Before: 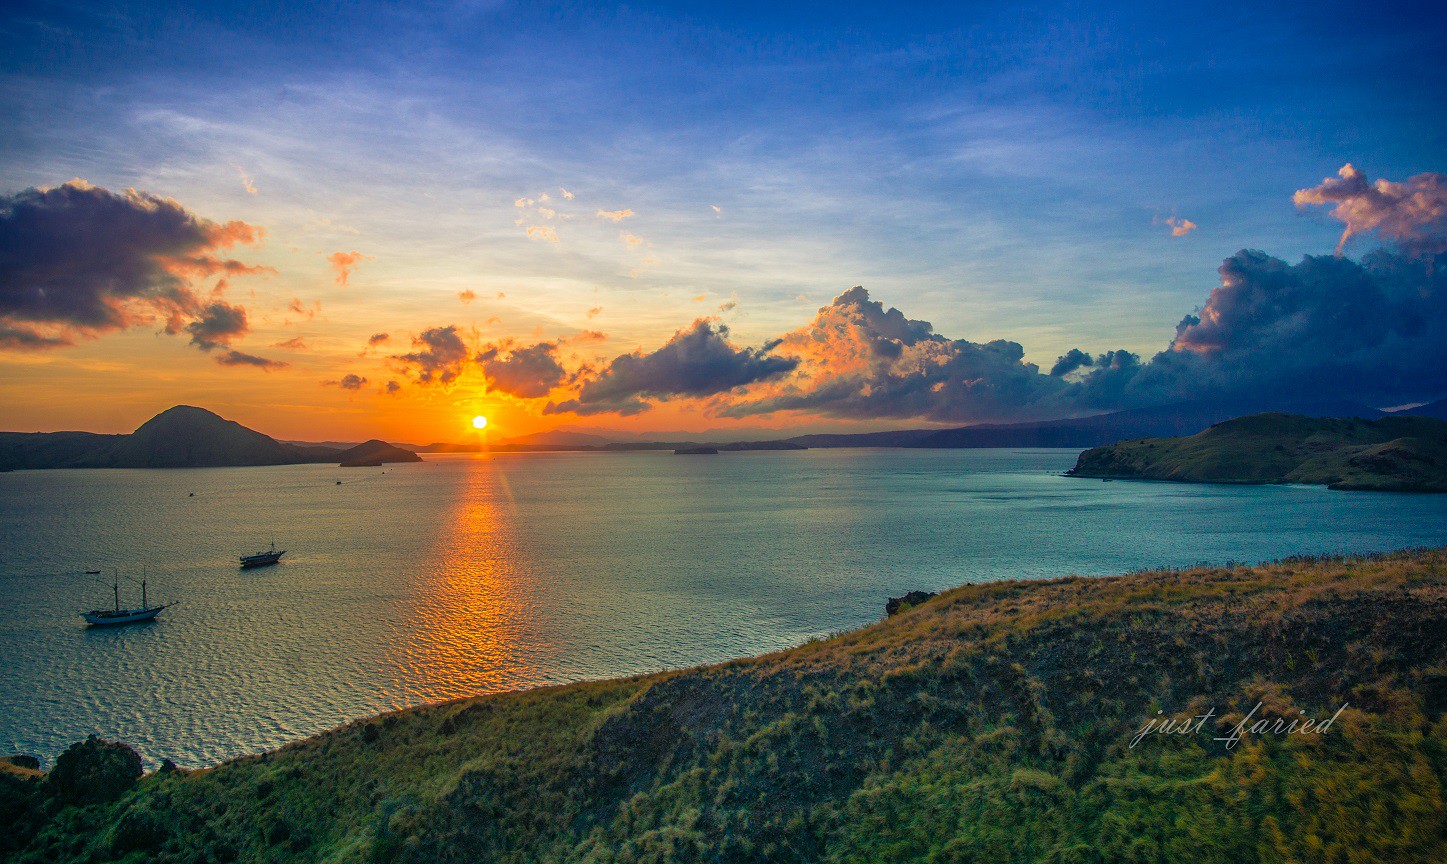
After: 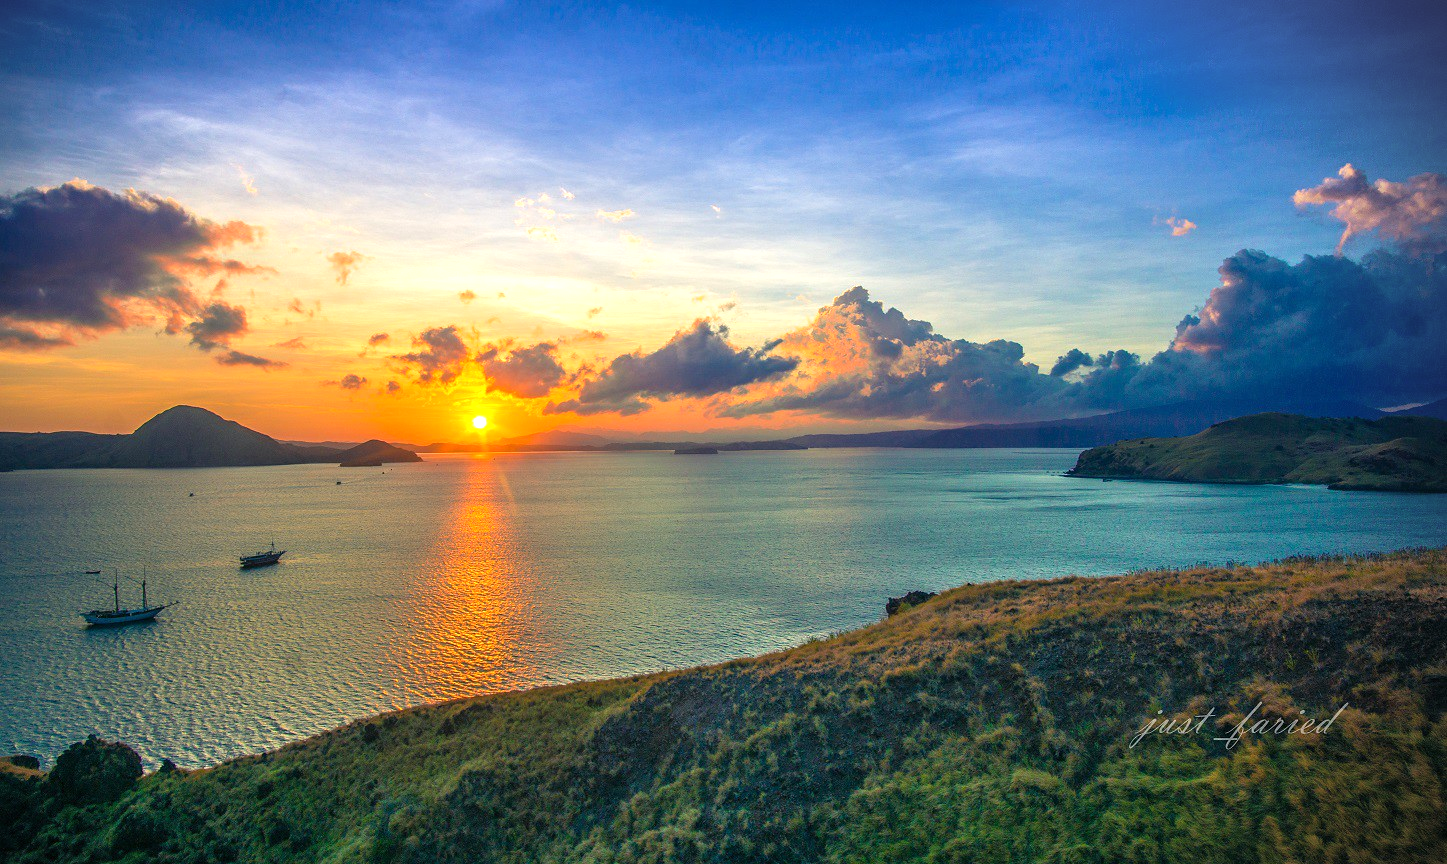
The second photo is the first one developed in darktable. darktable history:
vignetting: fall-off start 100.18%, brightness -0.268, center (-0.148, 0.011), width/height ratio 1.309, unbound false
exposure: exposure 0.553 EV, compensate highlight preservation false
